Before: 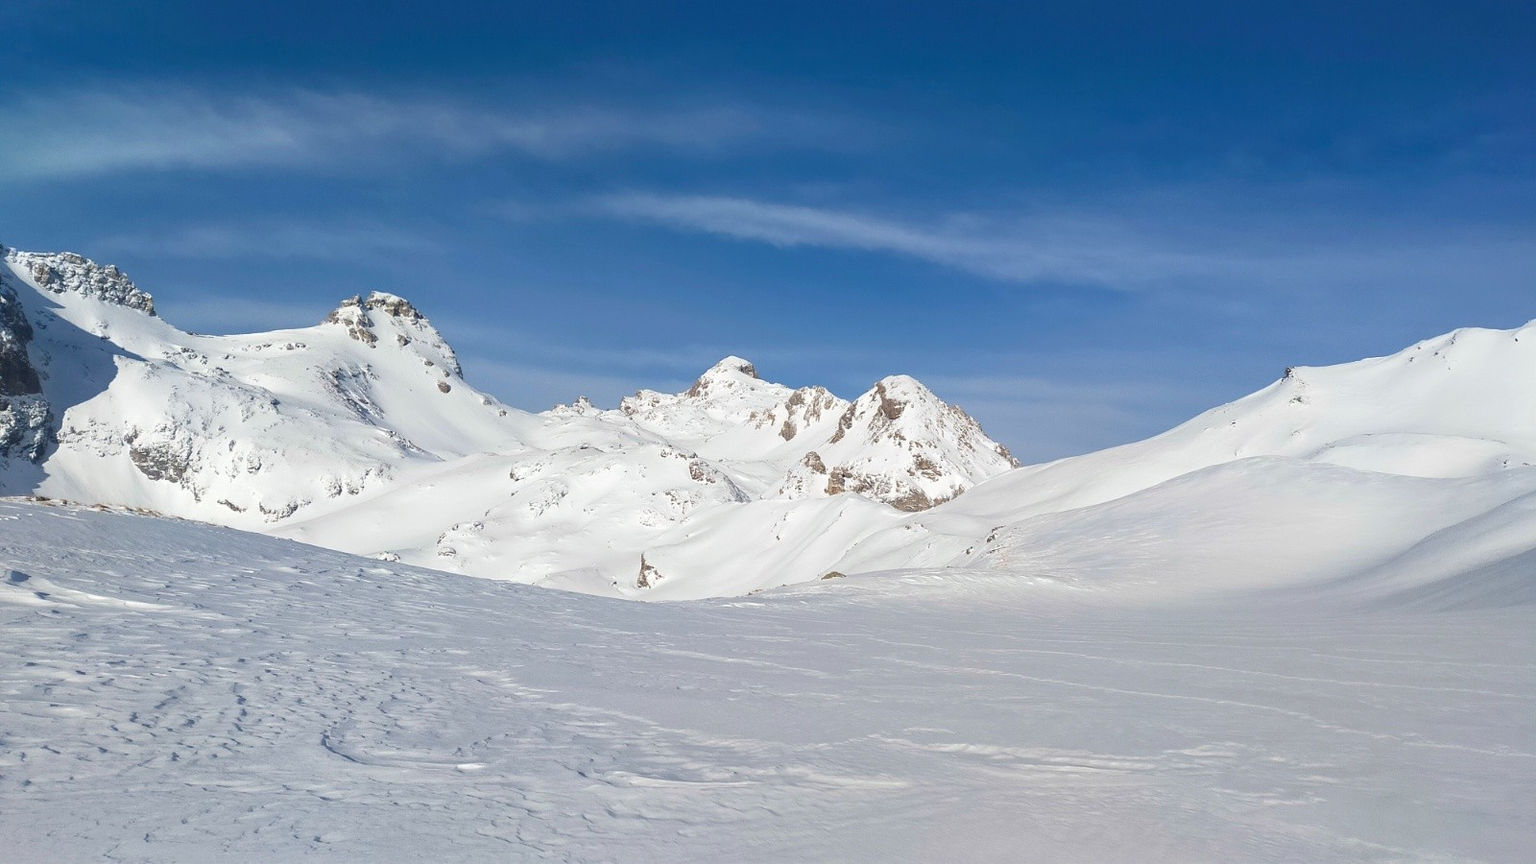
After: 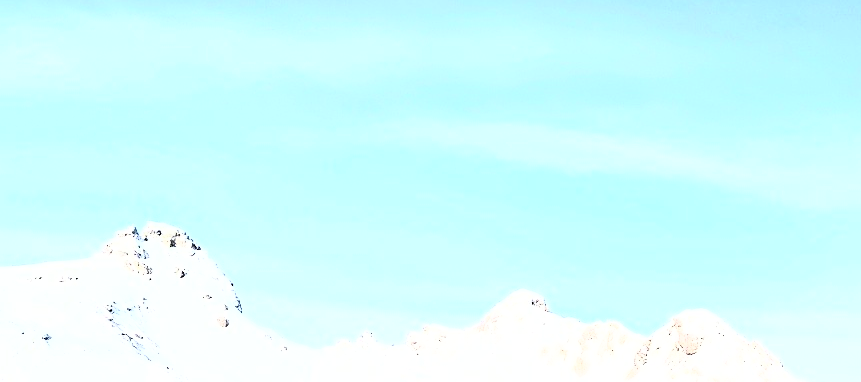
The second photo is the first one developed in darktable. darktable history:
exposure: black level correction 0, exposure 1.2 EV, compensate highlight preservation false
sharpen: radius 4.898
crop: left 15.032%, top 9.167%, right 31.123%, bottom 48.363%
contrast brightness saturation: contrast 0.589, brightness 0.568, saturation -0.341
base curve: curves: ch0 [(0, 0) (0.495, 0.917) (1, 1)]
color balance rgb: global offset › luminance -0.483%, linear chroma grading › global chroma 5.111%, perceptual saturation grading › global saturation 10.035%
